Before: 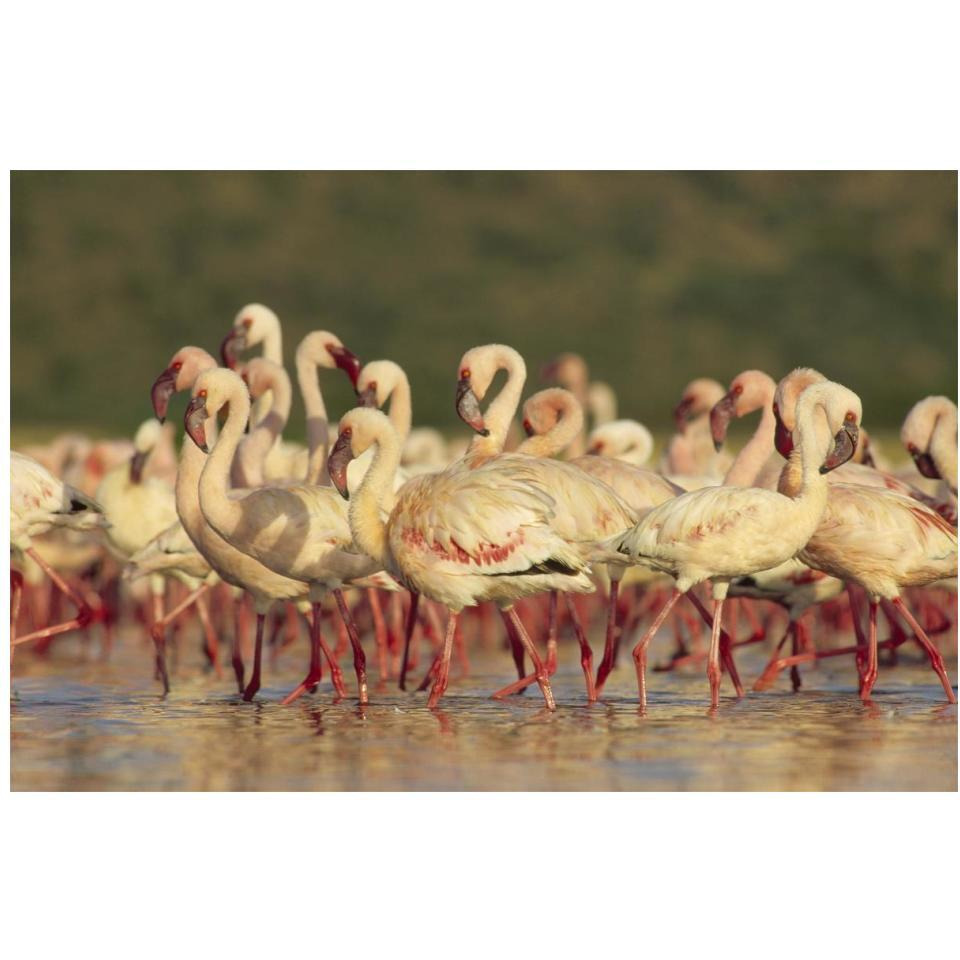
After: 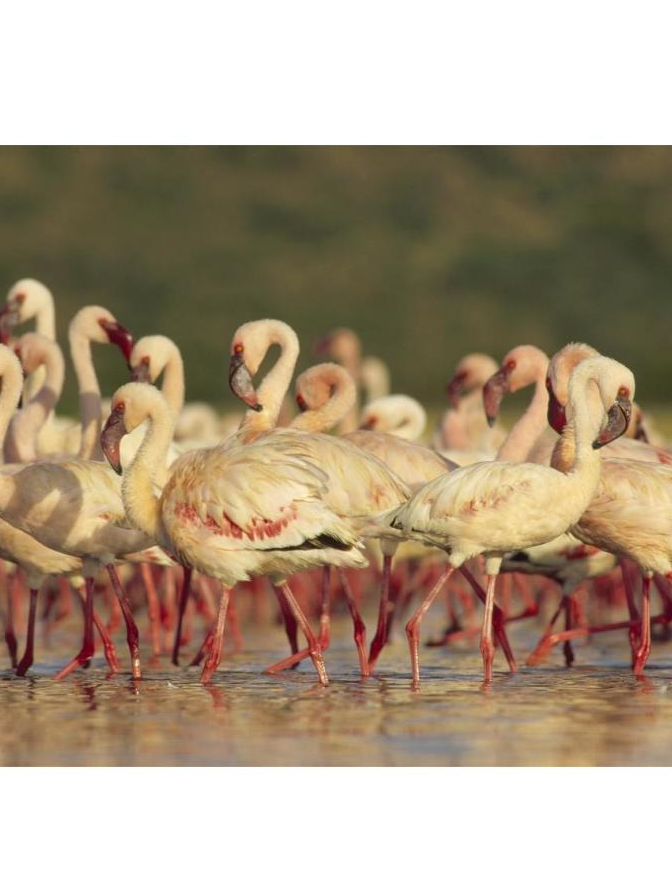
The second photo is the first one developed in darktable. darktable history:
crop and rotate: left 23.733%, top 2.684%, right 6.265%, bottom 6.748%
